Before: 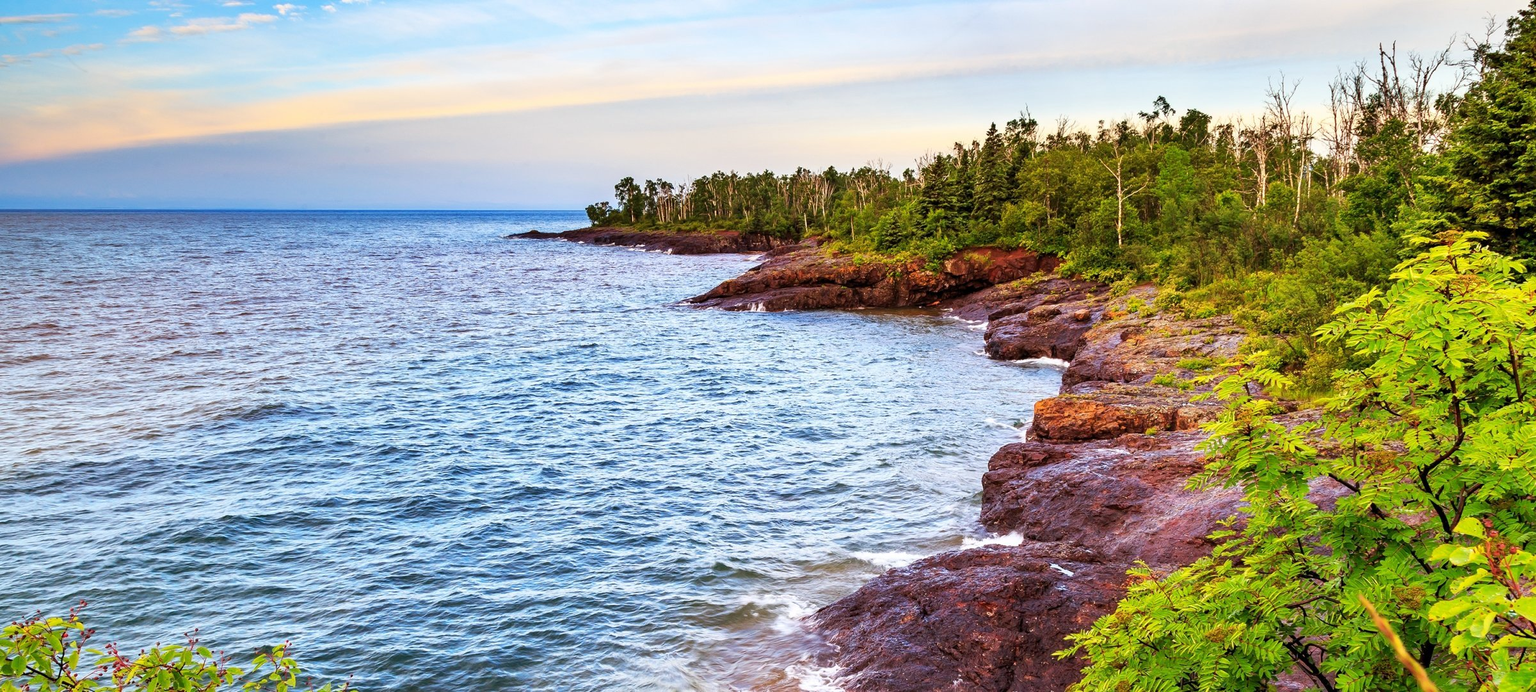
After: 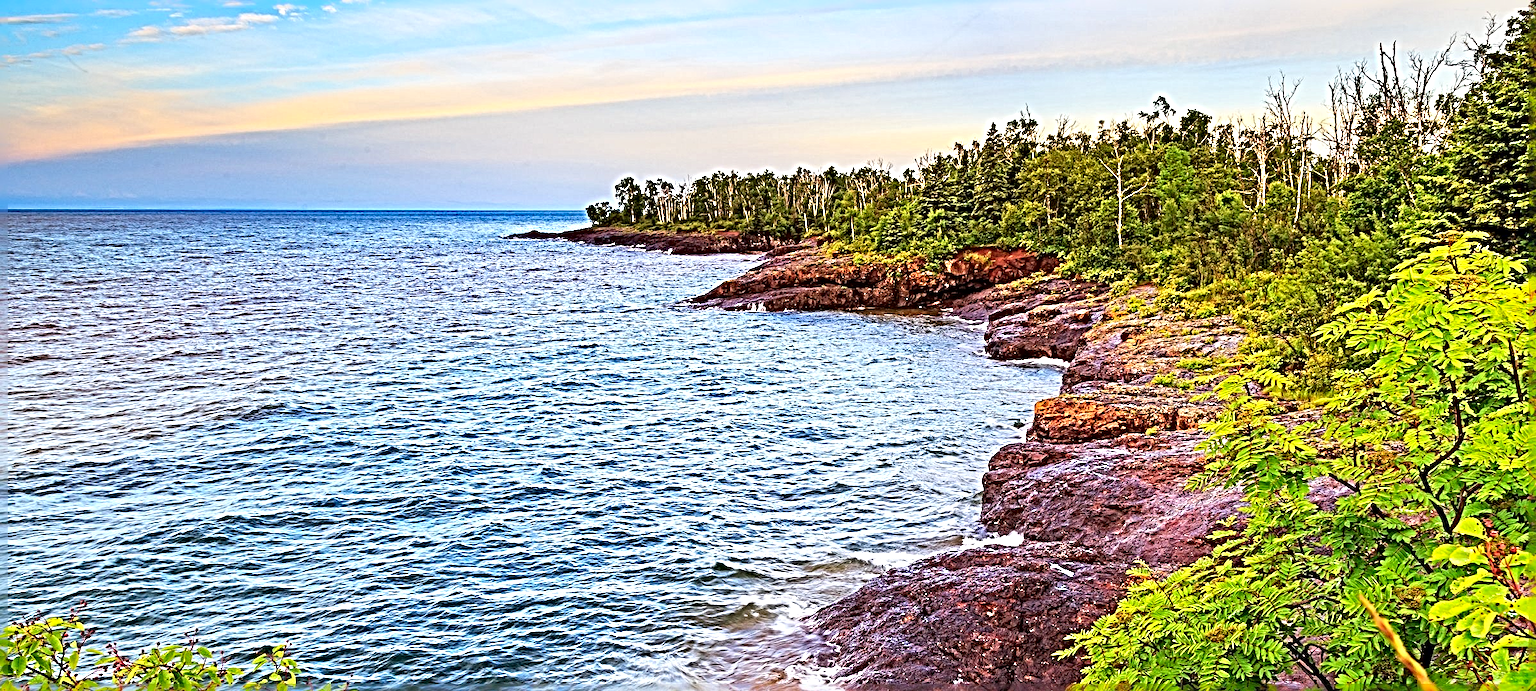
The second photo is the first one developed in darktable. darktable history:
contrast brightness saturation: contrast 0.07, brightness 0.08, saturation 0.18
sharpen: radius 6.3, amount 1.8, threshold 0
white balance: emerald 1
